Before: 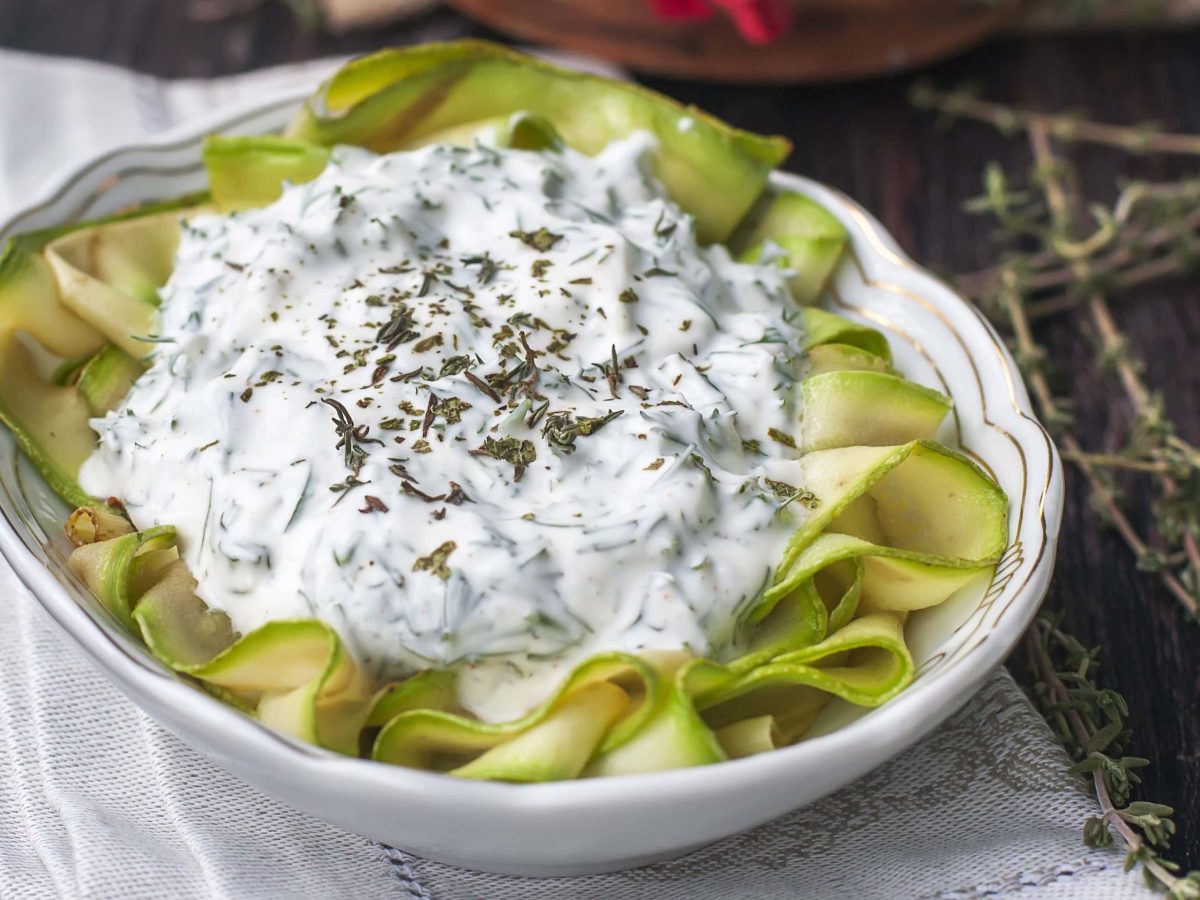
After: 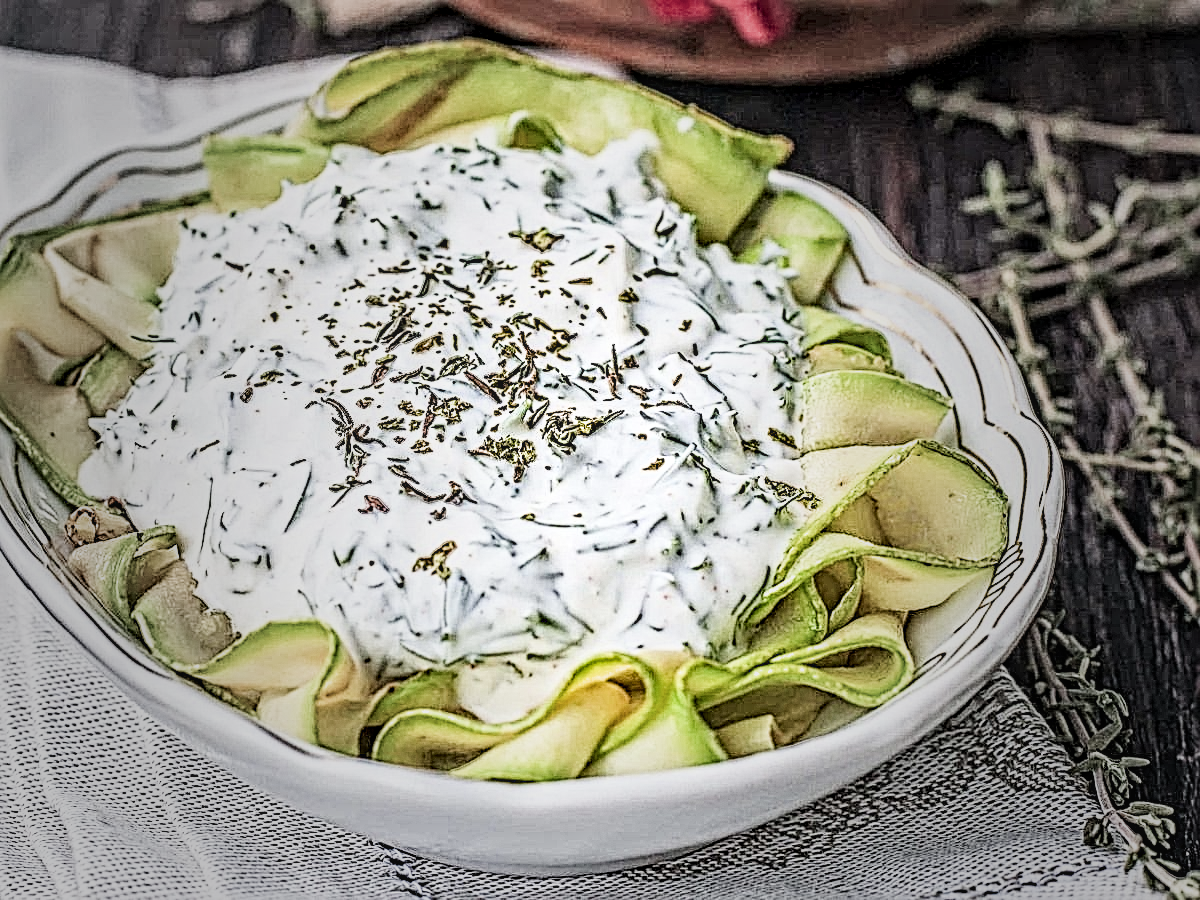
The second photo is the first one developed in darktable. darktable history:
sharpen: radius 2.539, amount 0.637
filmic rgb: black relative exposure -7.65 EV, white relative exposure 4.56 EV, hardness 3.61
contrast equalizer: octaves 7, y [[0.406, 0.494, 0.589, 0.753, 0.877, 0.999], [0.5 ×6], [0.5 ×6], [0 ×6], [0 ×6]]
vignetting: fall-off start 16.08%, fall-off radius 98.91%, width/height ratio 0.72
local contrast: detail 130%
exposure: black level correction 0, exposure 1.492 EV, compensate exposure bias true, compensate highlight preservation false
contrast brightness saturation: contrast 0.135, brightness -0.055, saturation 0.157
